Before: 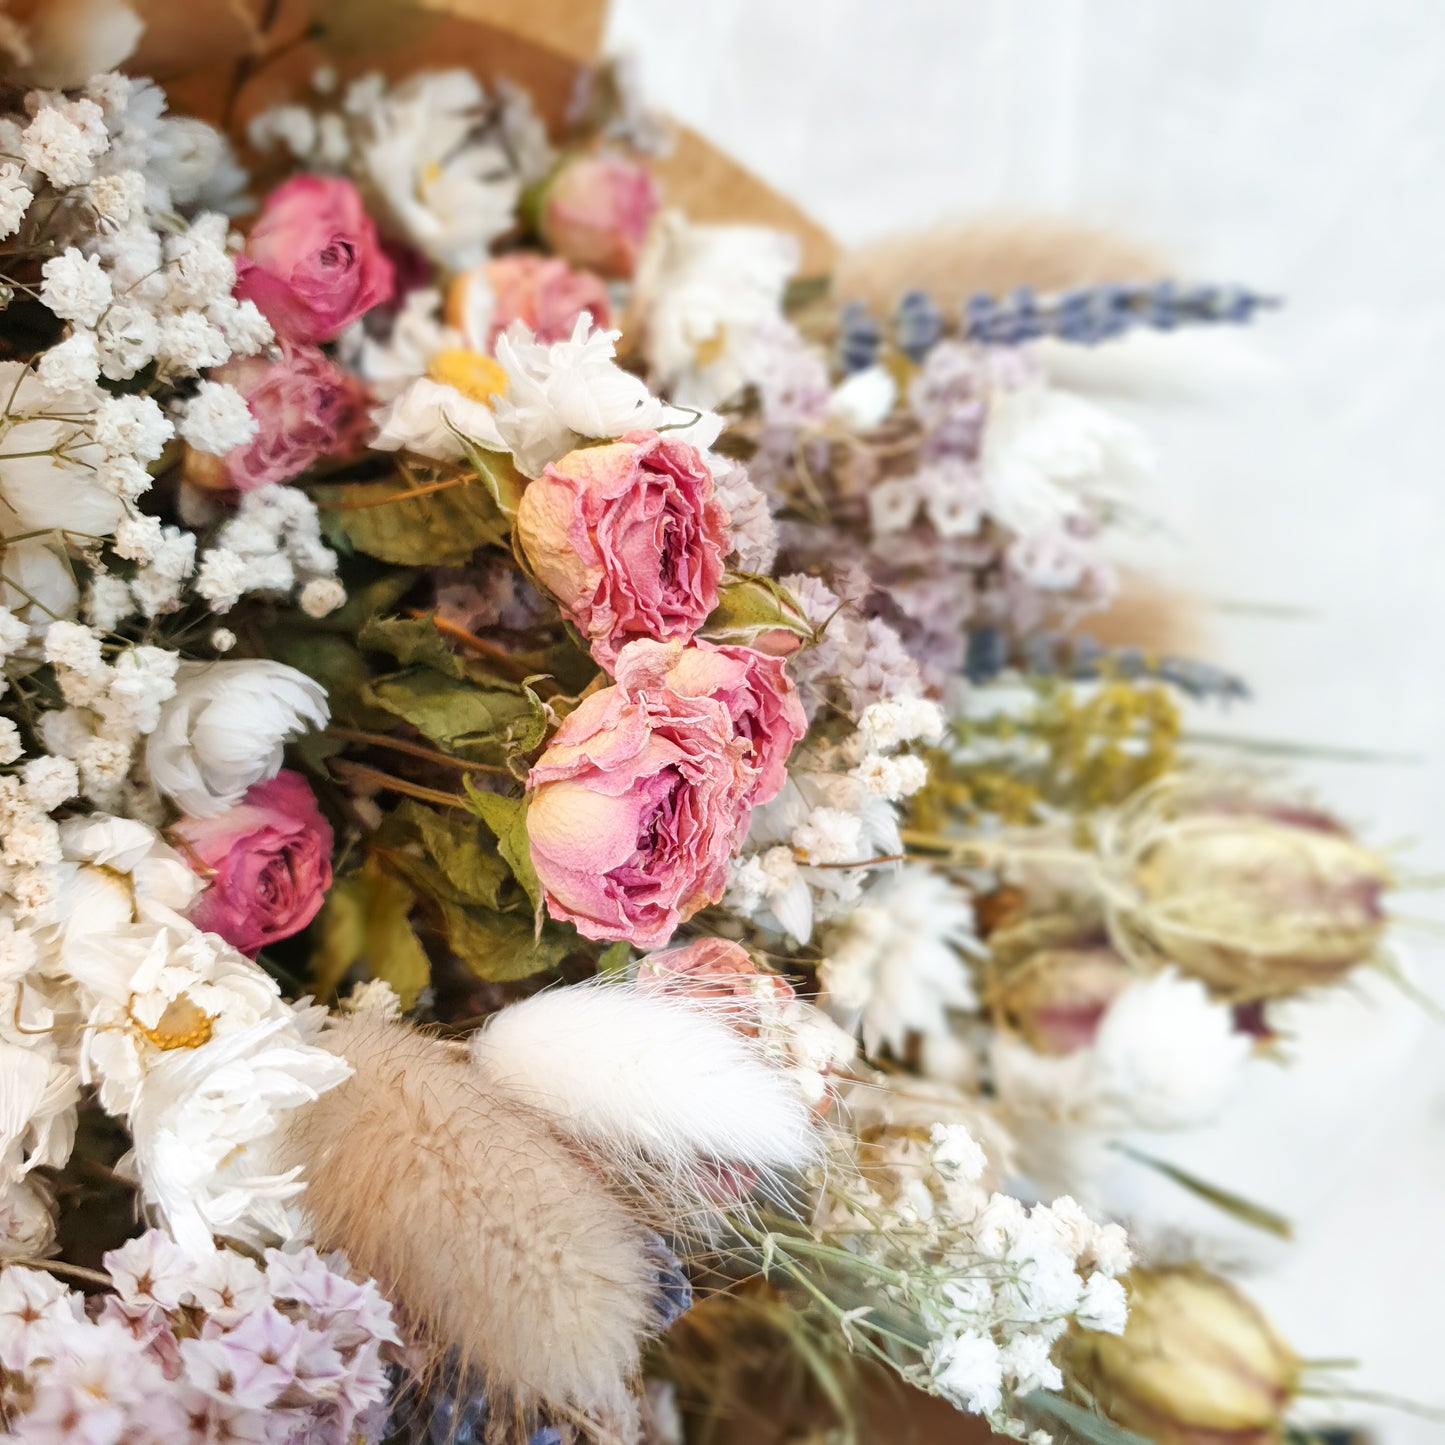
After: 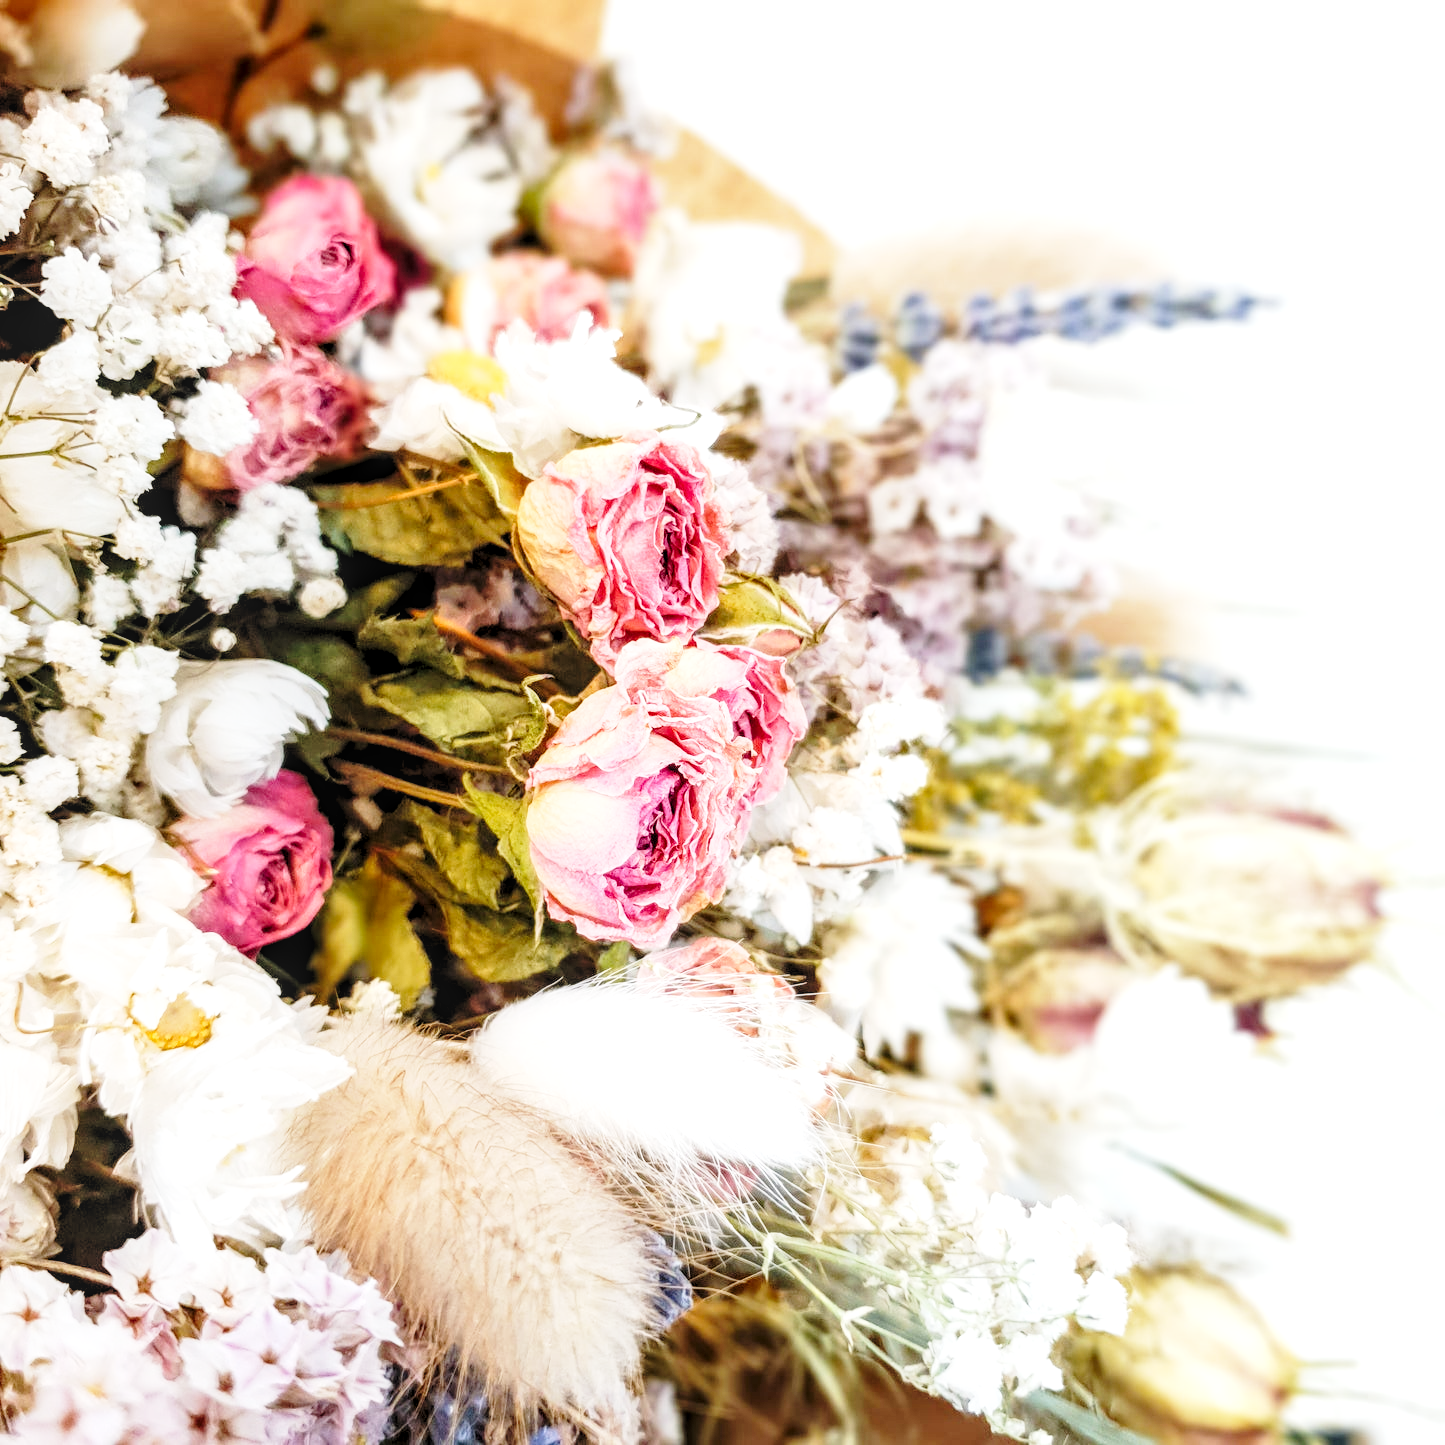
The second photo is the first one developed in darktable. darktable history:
local contrast: on, module defaults
rgb levels: levels [[0.01, 0.419, 0.839], [0, 0.5, 1], [0, 0.5, 1]]
base curve: curves: ch0 [(0, 0) (0.028, 0.03) (0.121, 0.232) (0.46, 0.748) (0.859, 0.968) (1, 1)], preserve colors none
